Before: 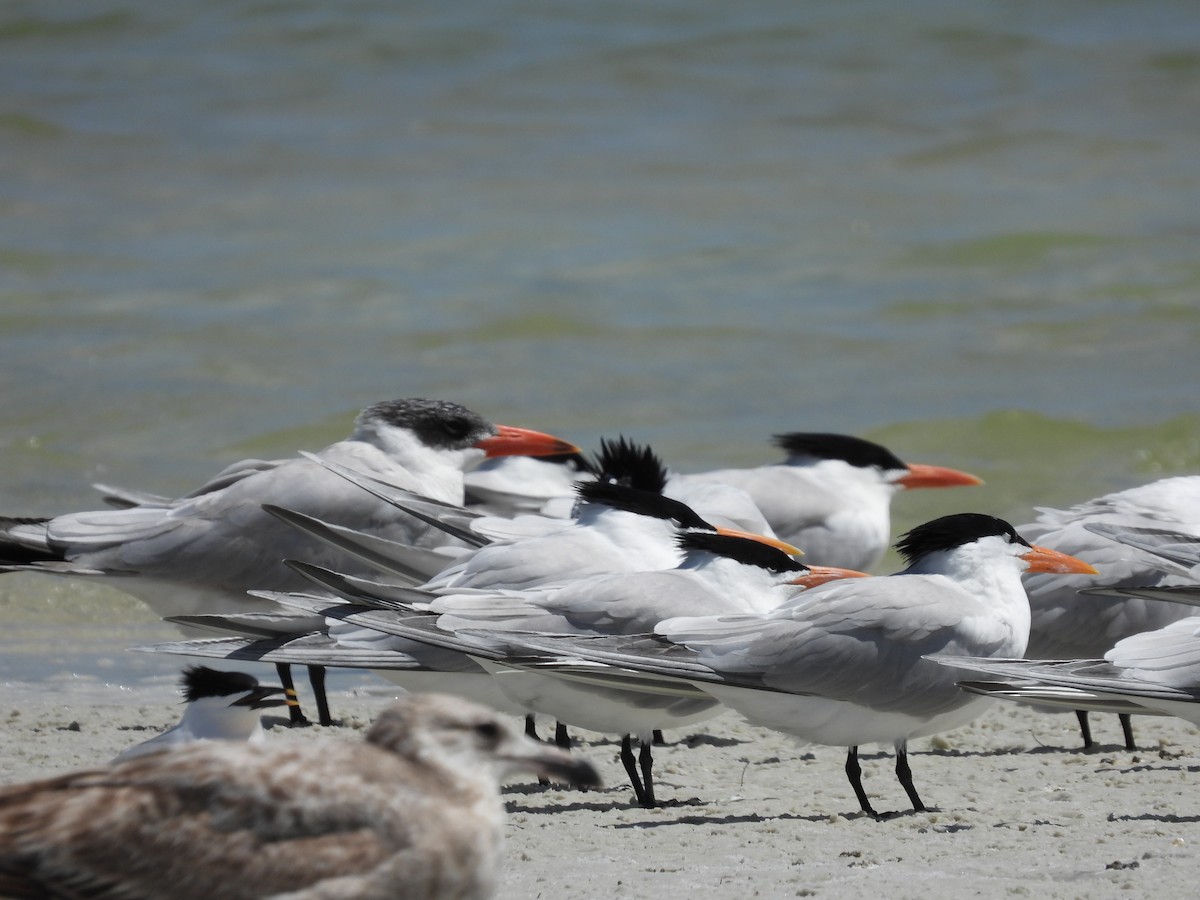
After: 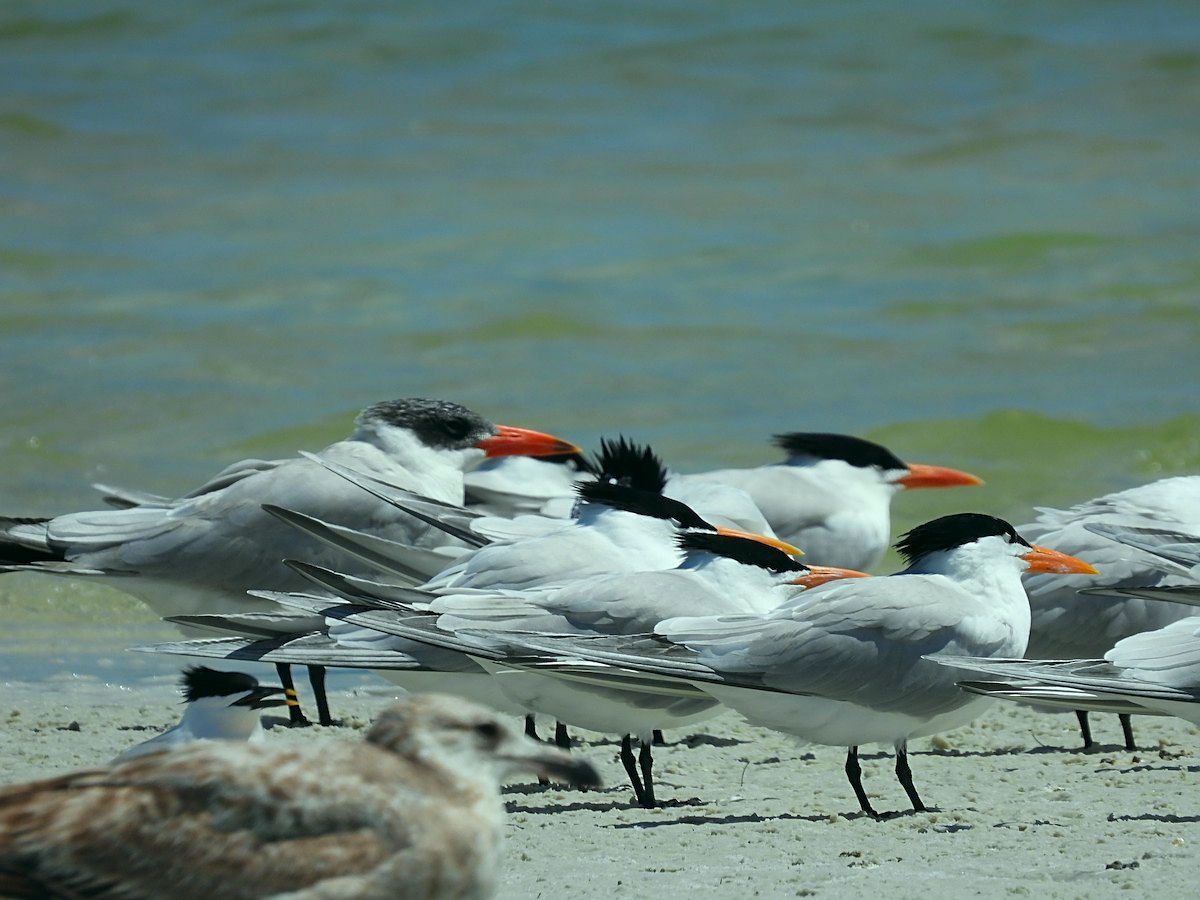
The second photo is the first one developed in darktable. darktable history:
color correction: highlights a* -7.33, highlights b* 1.26, shadows a* -3.55, saturation 1.4
sharpen: radius 1.967
rotate and perspective: automatic cropping original format, crop left 0, crop top 0
